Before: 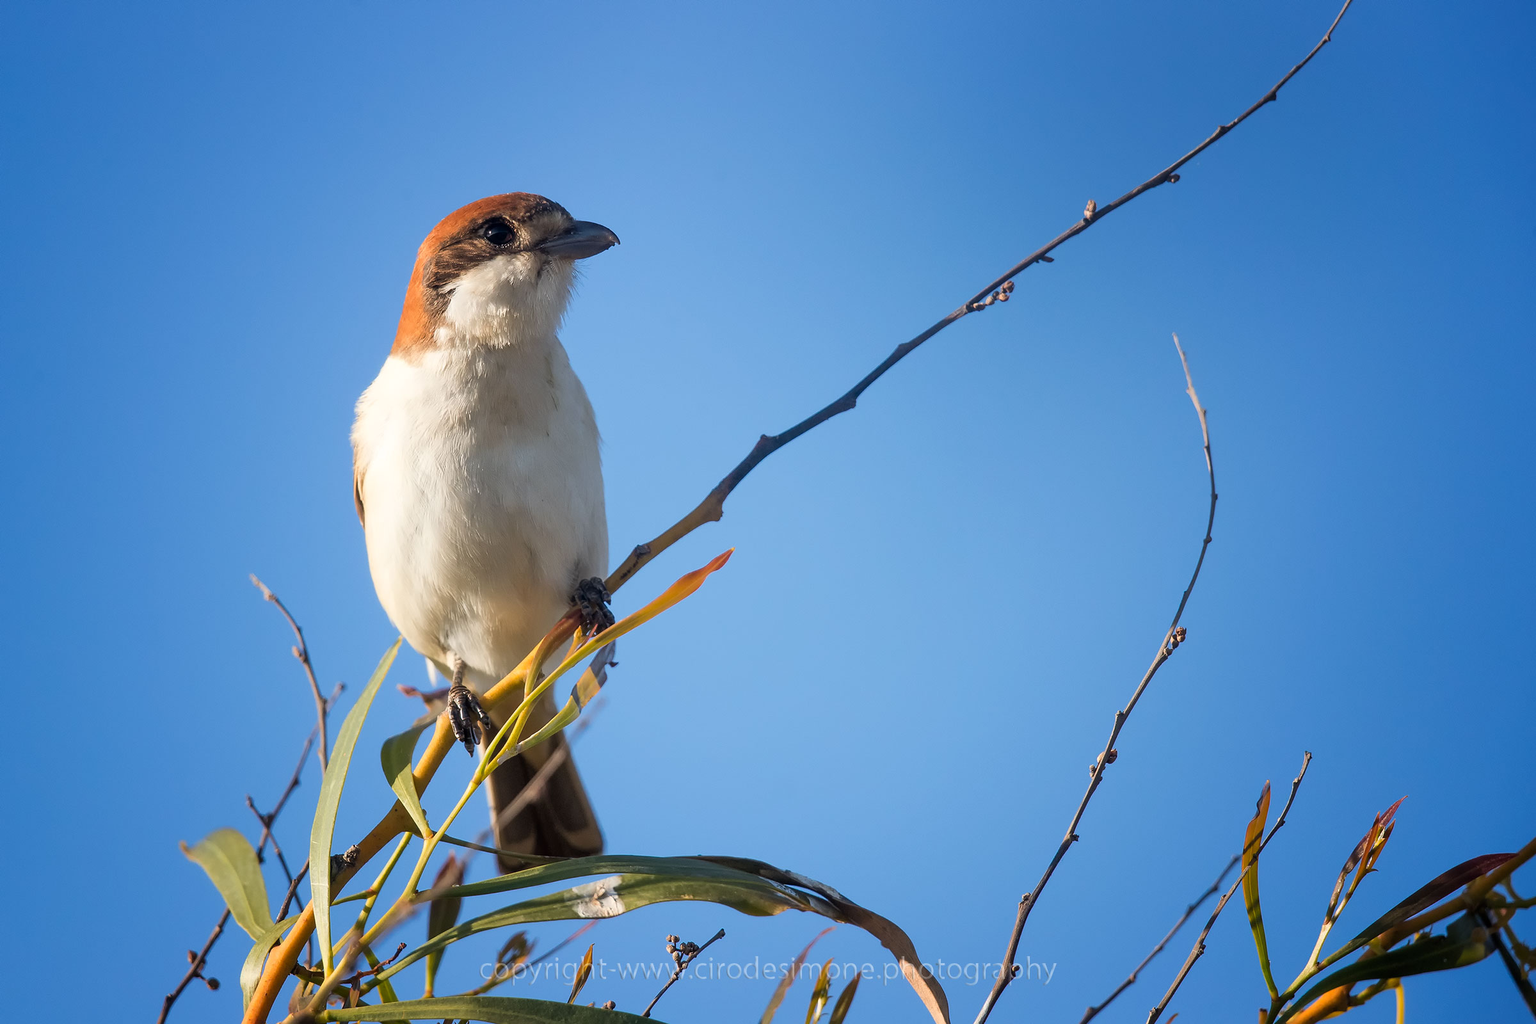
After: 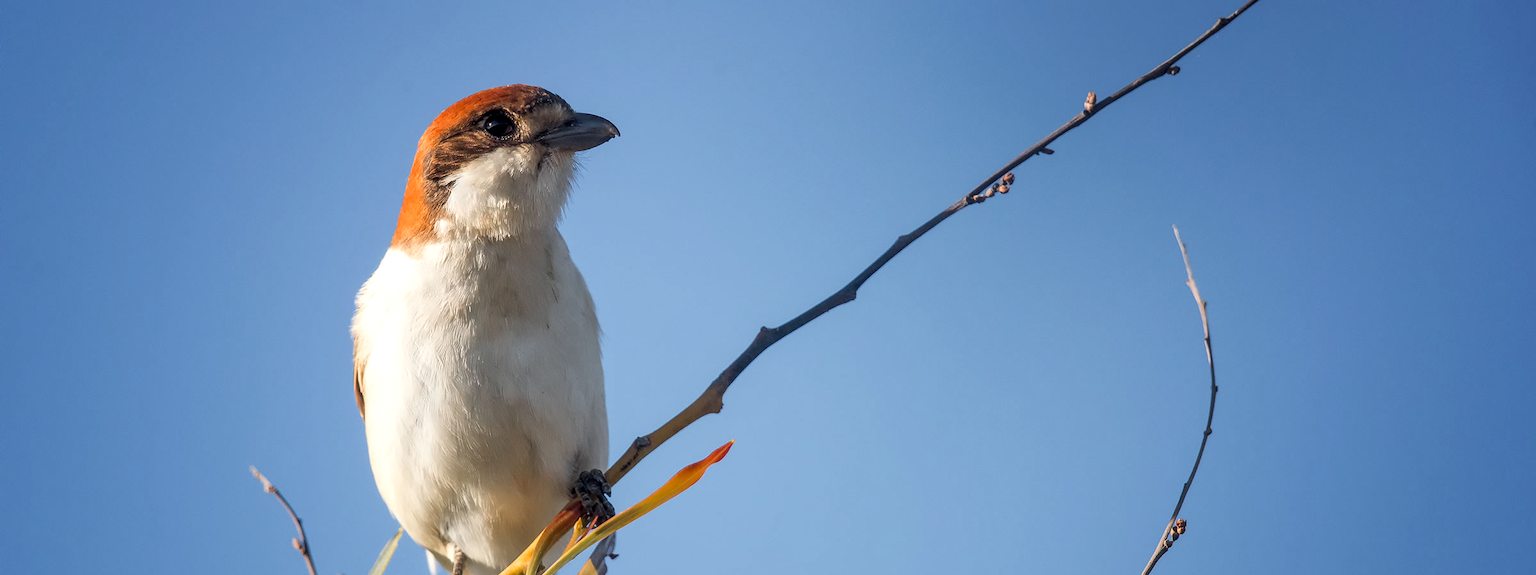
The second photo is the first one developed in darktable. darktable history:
crop and rotate: top 10.583%, bottom 33.22%
local contrast: on, module defaults
color zones: curves: ch1 [(0, 0.679) (0.143, 0.647) (0.286, 0.261) (0.378, -0.011) (0.571, 0.396) (0.714, 0.399) (0.857, 0.406) (1, 0.679)]
exposure: compensate highlight preservation false
